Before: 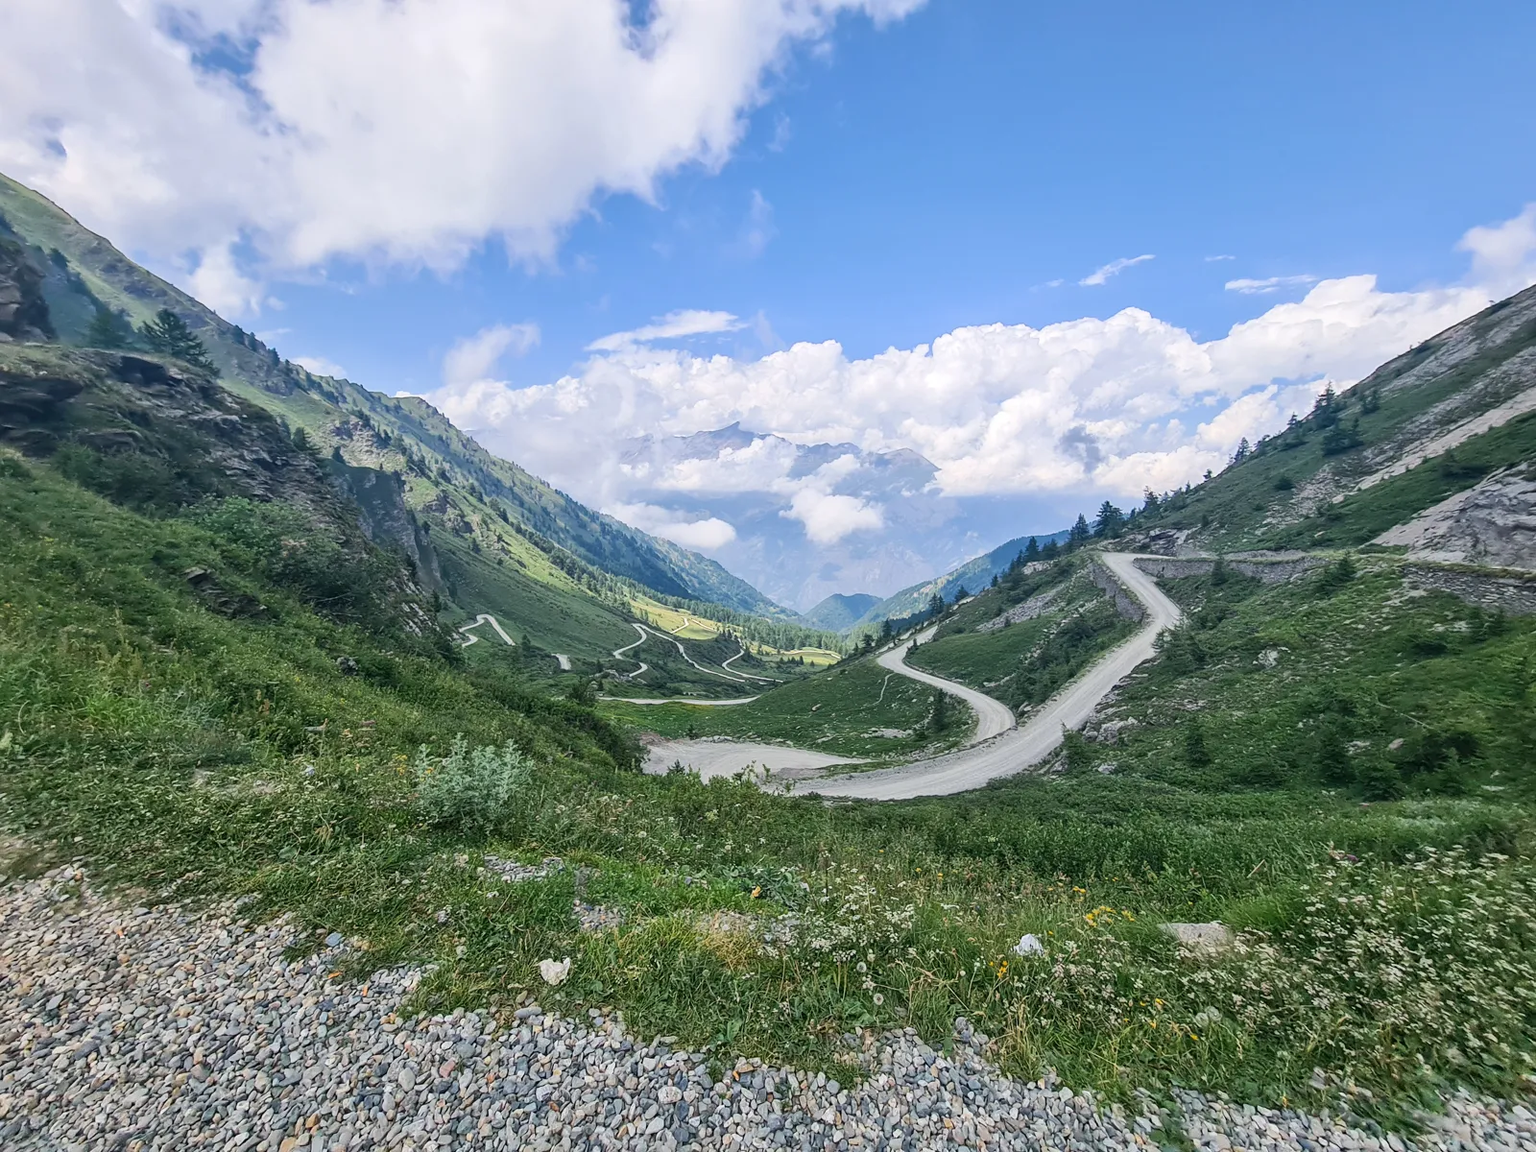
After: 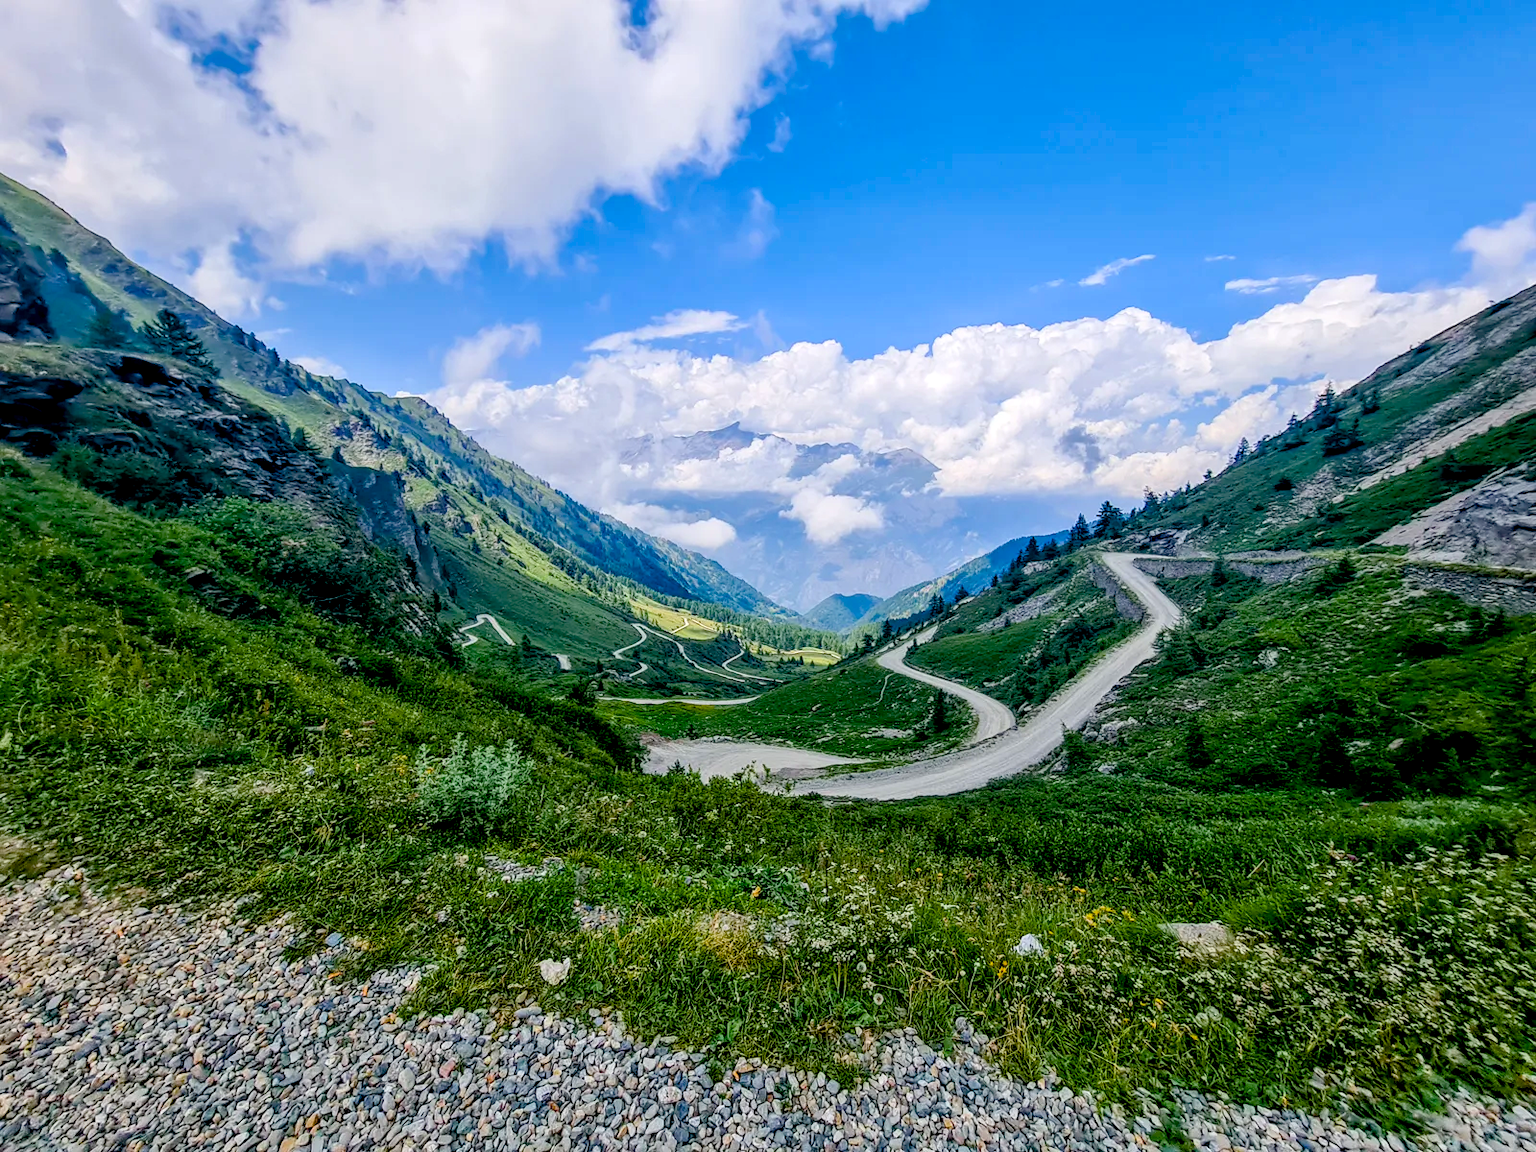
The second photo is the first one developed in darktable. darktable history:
exposure: black level correction 0.029, exposure -0.074 EV, compensate exposure bias true, compensate highlight preservation false
local contrast: on, module defaults
color balance rgb: linear chroma grading › global chroma 8.019%, perceptual saturation grading › global saturation 34.645%, perceptual saturation grading › highlights -29.989%, perceptual saturation grading › shadows 36.172%, global vibrance 20%
